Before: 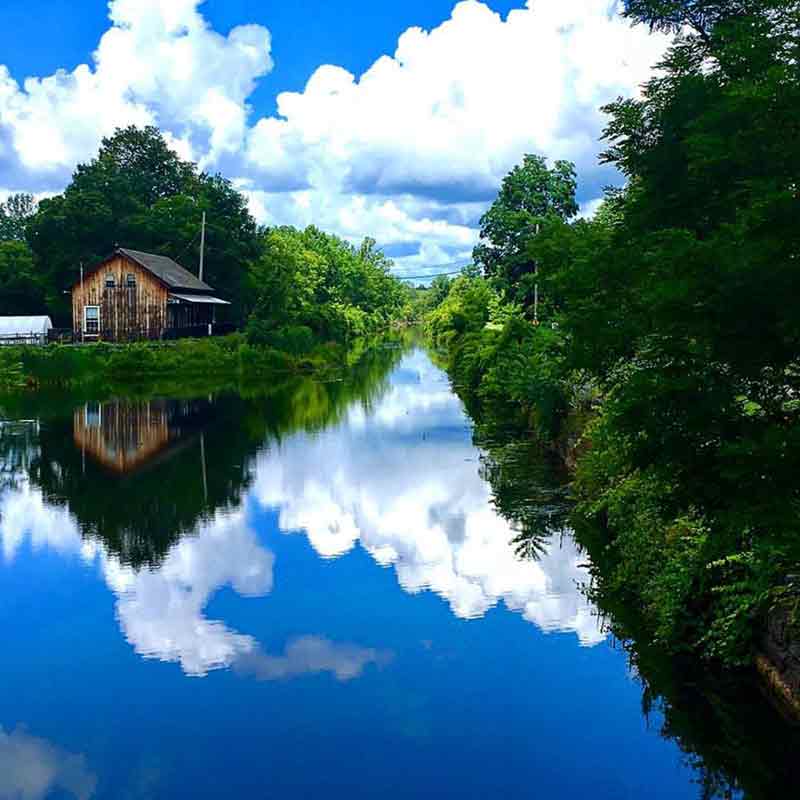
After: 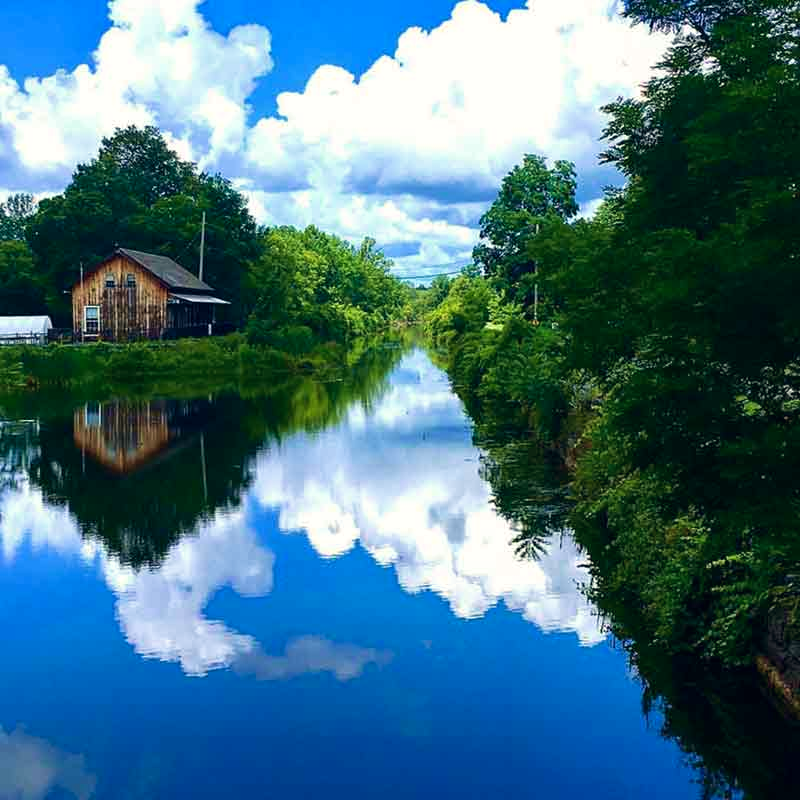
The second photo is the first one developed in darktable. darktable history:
tone equalizer: on, module defaults
velvia: on, module defaults
color correction: highlights a* 0.437, highlights b* 2.69, shadows a* -0.99, shadows b* -4.39
